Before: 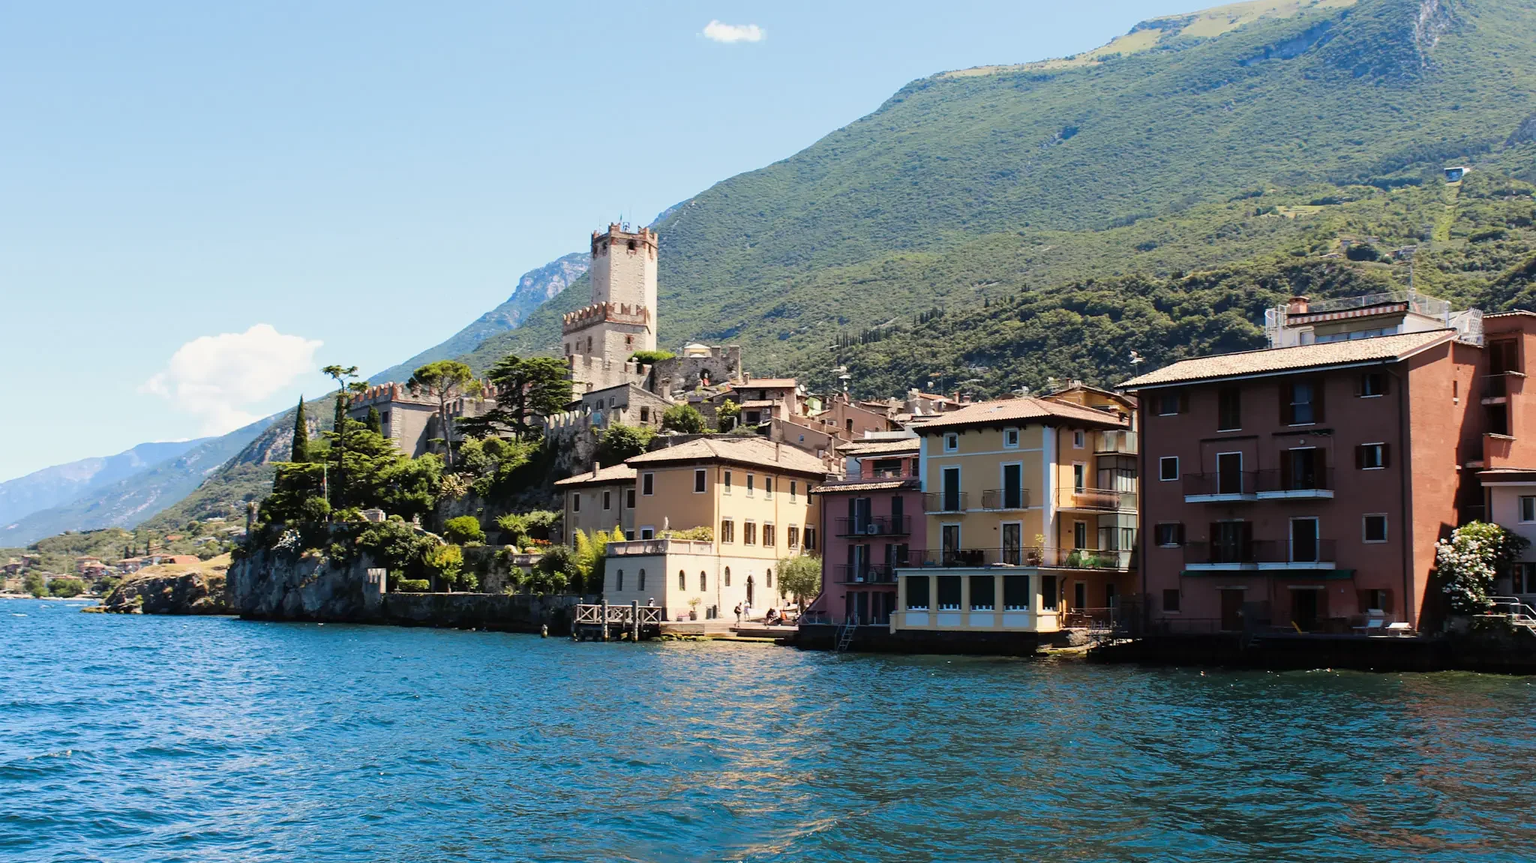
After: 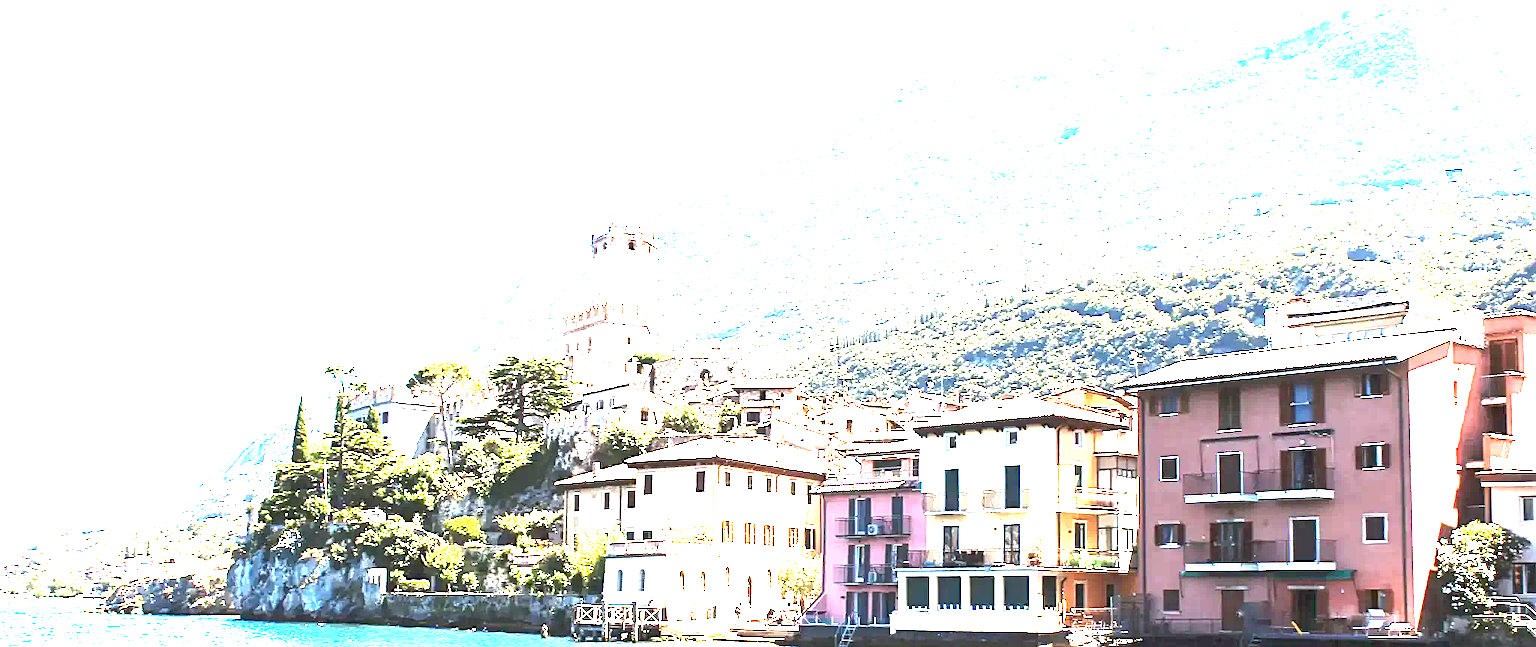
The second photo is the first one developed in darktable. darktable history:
crop: bottom 24.988%
sharpen: on, module defaults
exposure: black level correction 0, exposure 4 EV, compensate exposure bias true, compensate highlight preservation false
